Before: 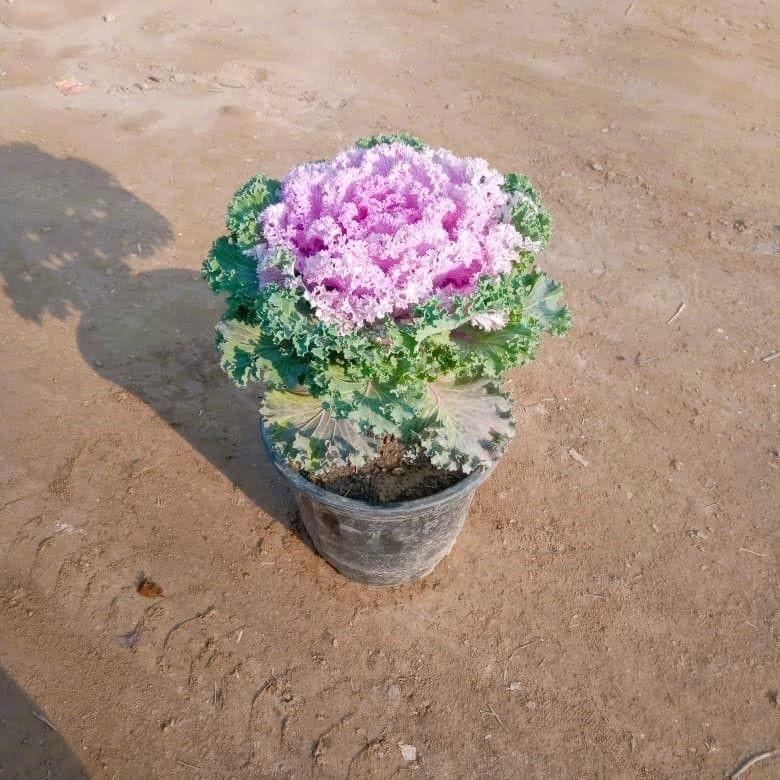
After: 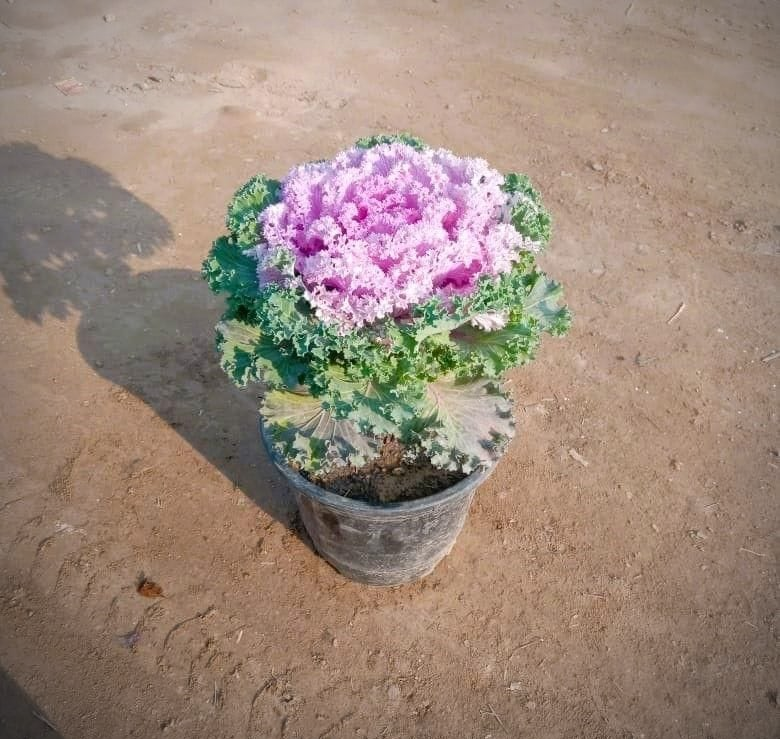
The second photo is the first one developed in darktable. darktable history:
vignetting: fall-off radius 63.73%, brightness -0.721, saturation -0.484
crop and rotate: top 0.013%, bottom 5.129%
